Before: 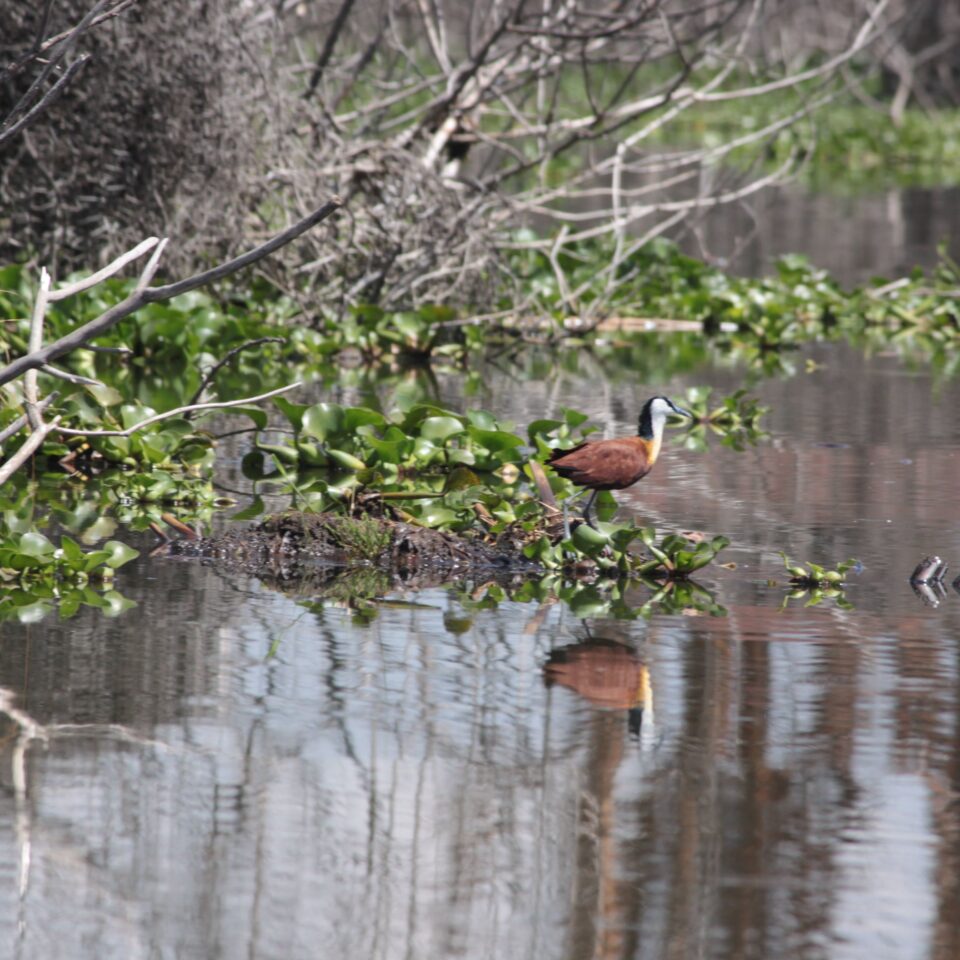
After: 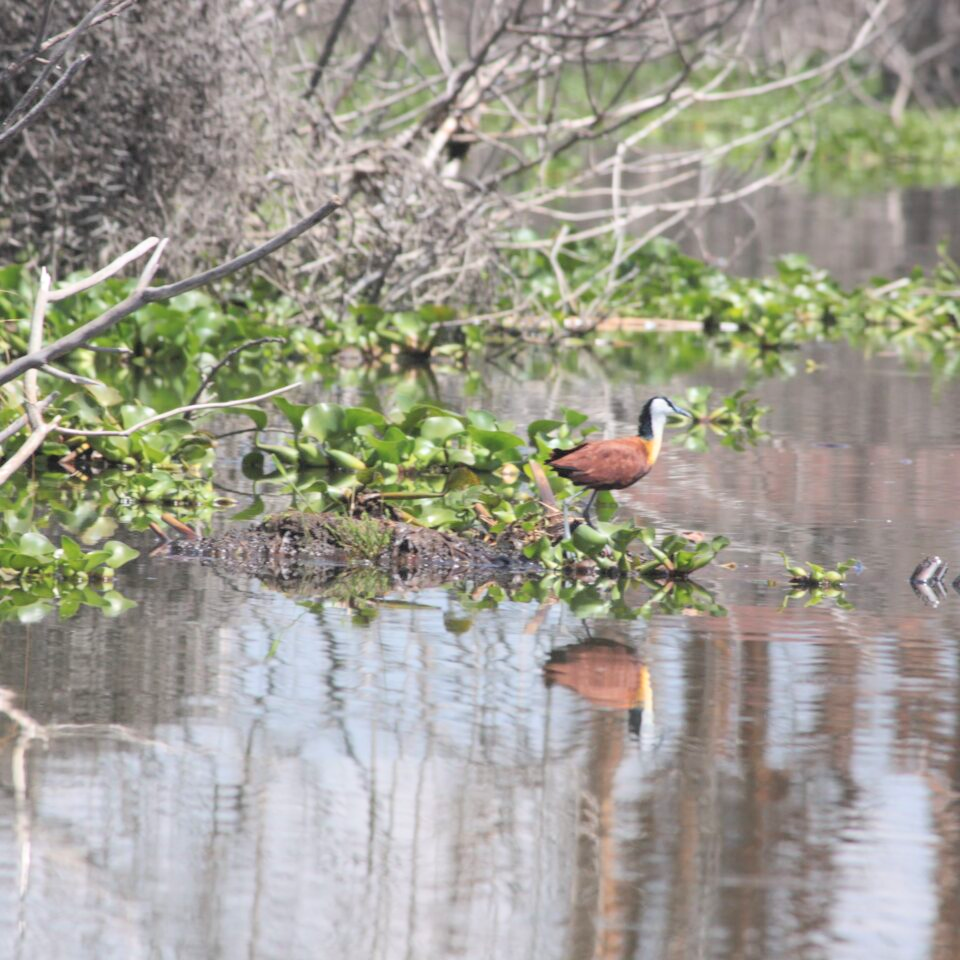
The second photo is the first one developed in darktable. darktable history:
contrast brightness saturation: contrast 0.103, brightness 0.301, saturation 0.143
